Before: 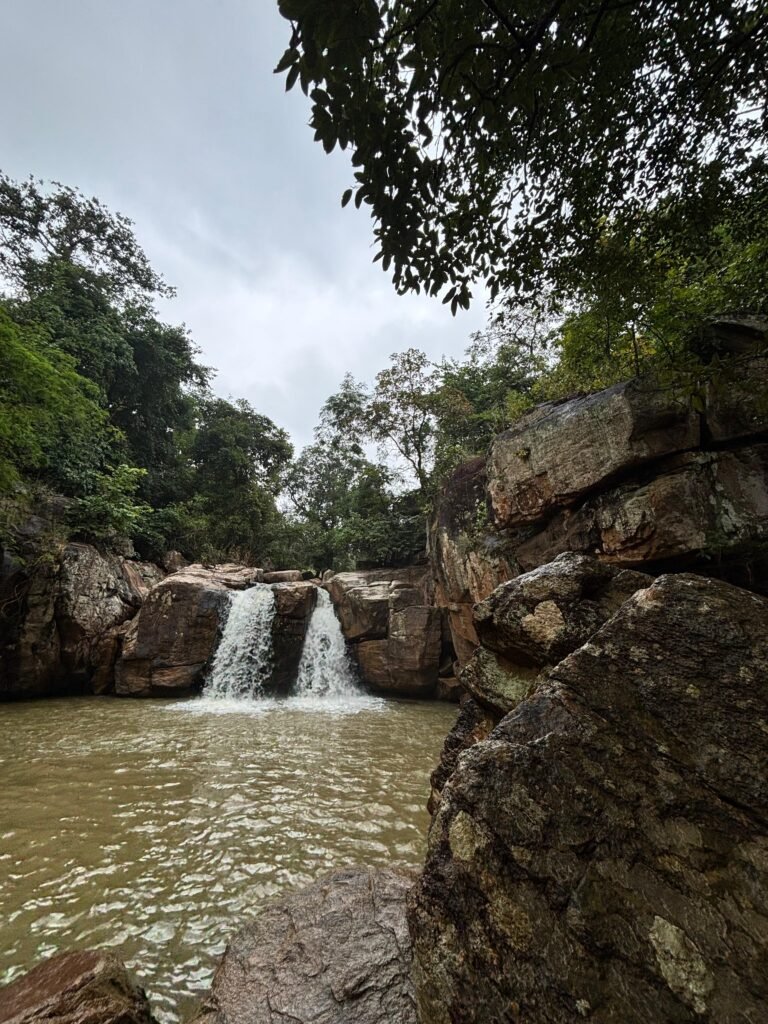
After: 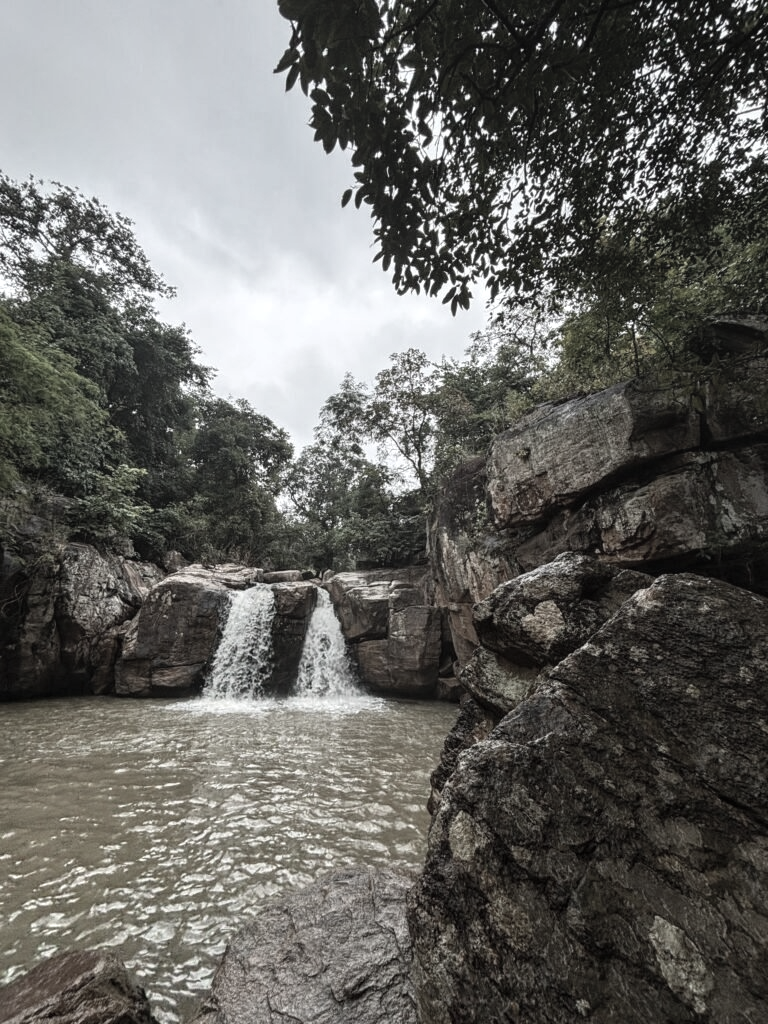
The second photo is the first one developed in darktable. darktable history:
color correction: highlights b* -0.024, saturation 0.346
exposure: exposure 0.299 EV, compensate exposure bias true, compensate highlight preservation false
local contrast: detail 109%
